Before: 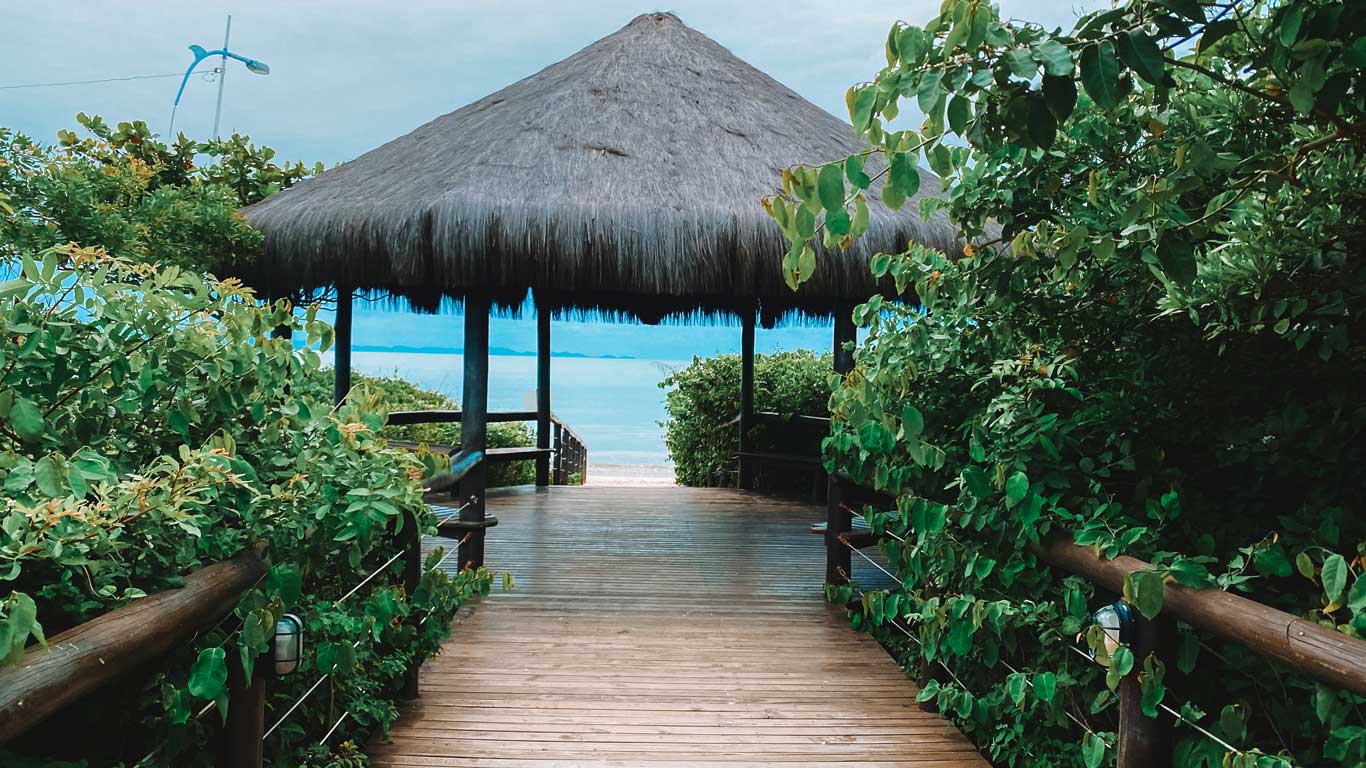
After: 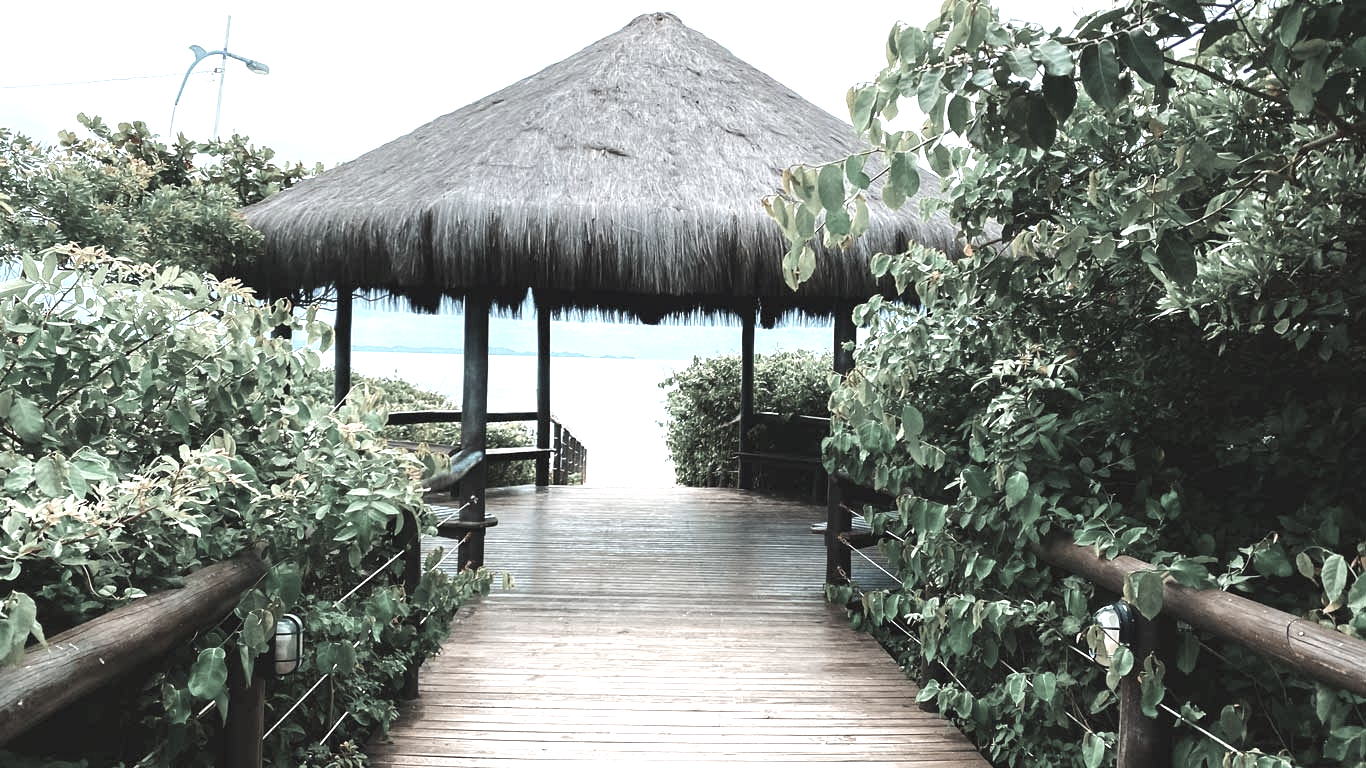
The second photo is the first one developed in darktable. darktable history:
color zones: curves: ch1 [(0, 0.153) (0.143, 0.15) (0.286, 0.151) (0.429, 0.152) (0.571, 0.152) (0.714, 0.151) (0.857, 0.151) (1, 0.153)]
exposure: black level correction 0, exposure 1.1 EV, compensate exposure bias true, compensate highlight preservation false
